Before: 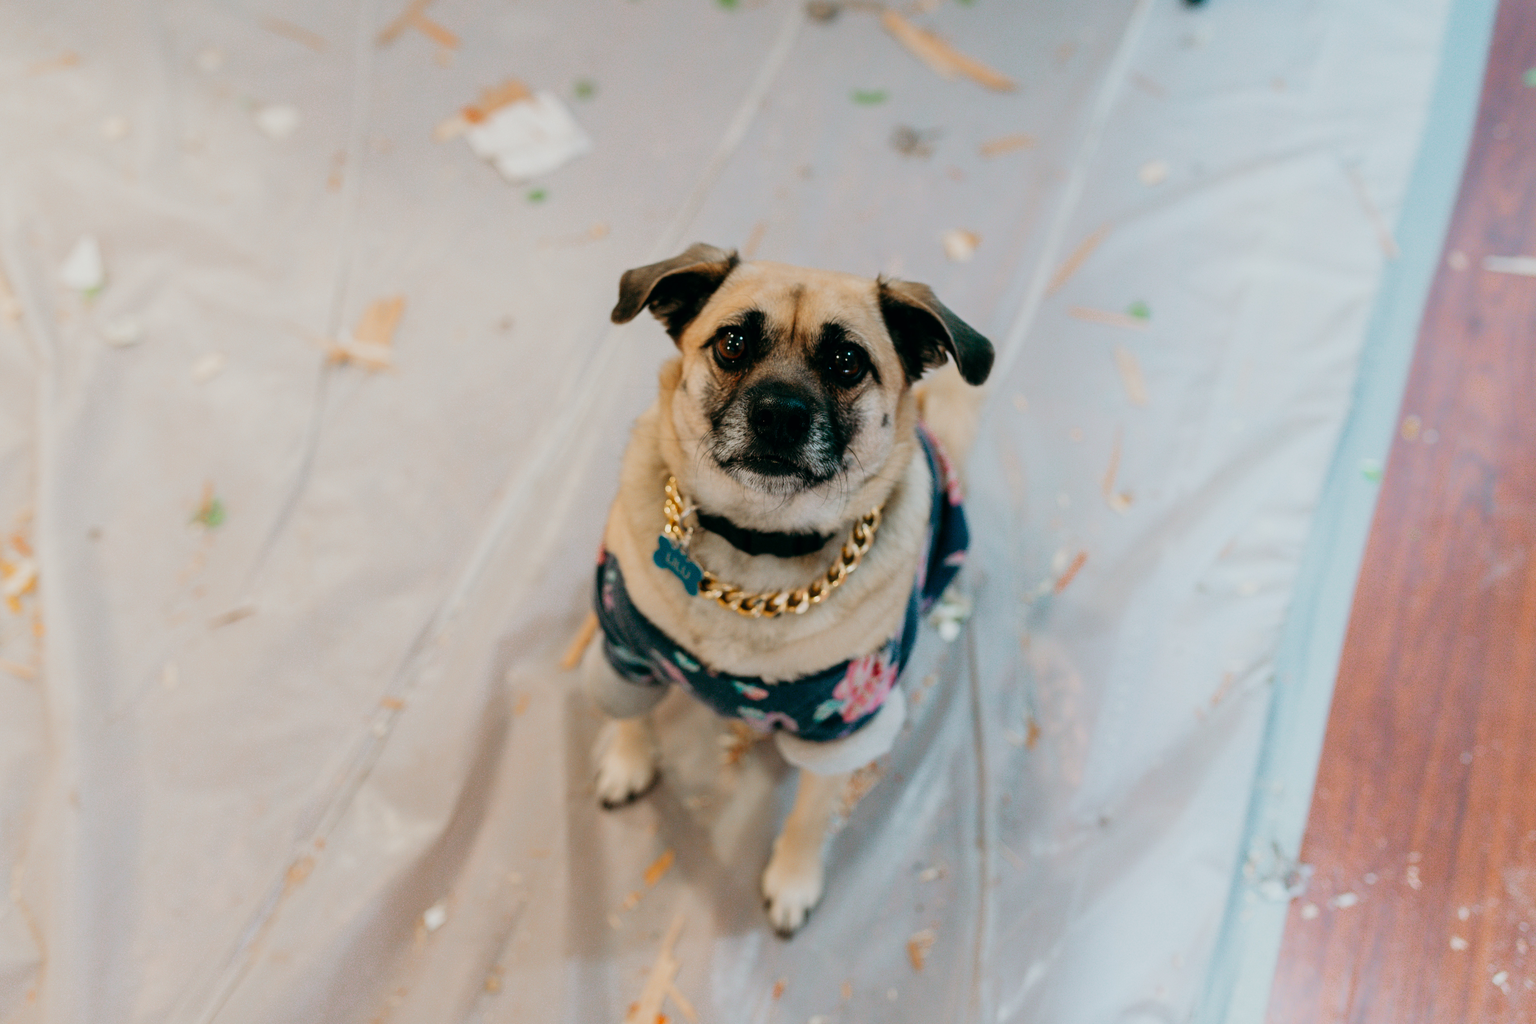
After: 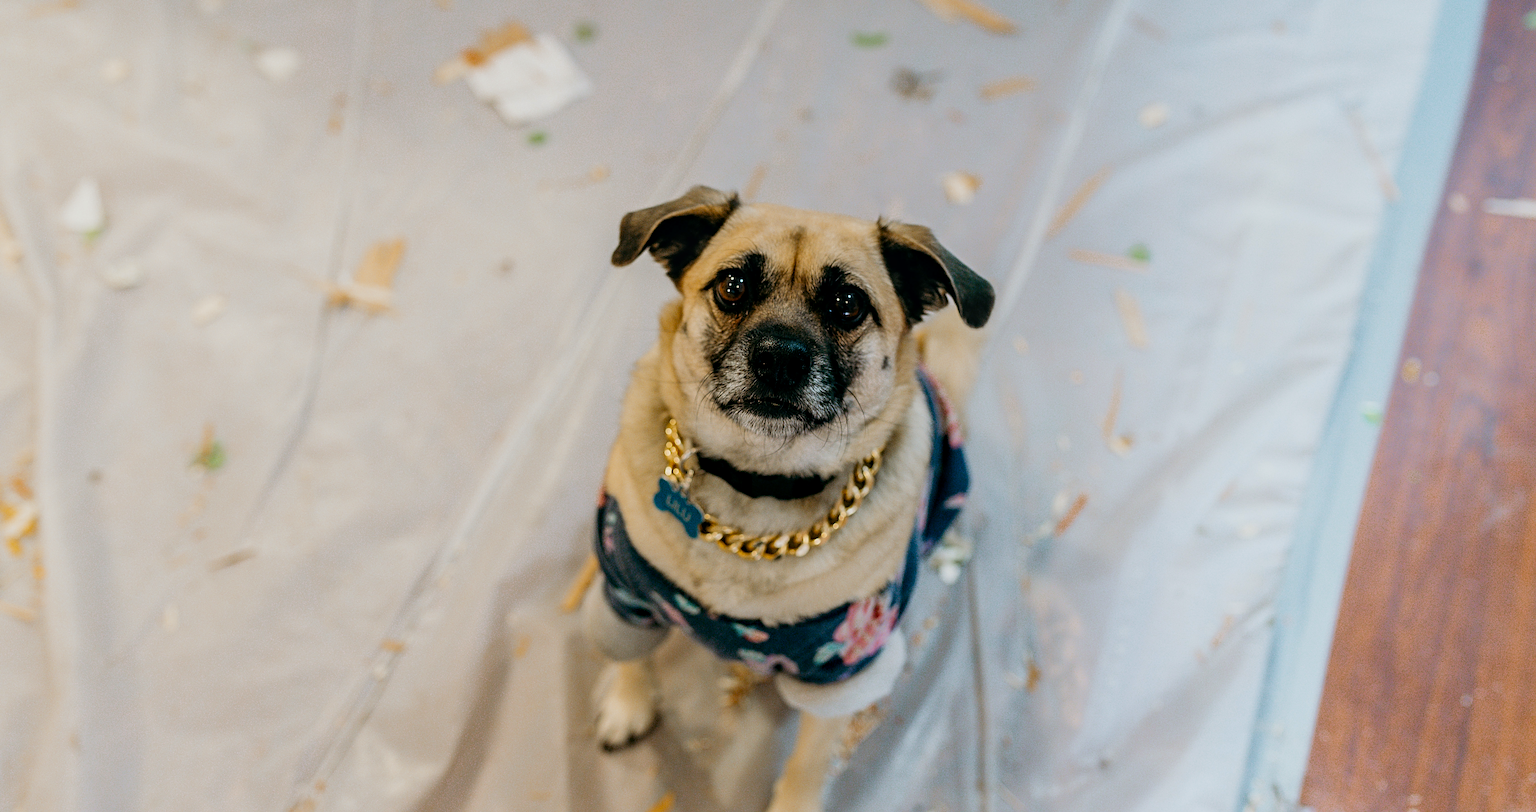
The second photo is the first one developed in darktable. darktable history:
crop and rotate: top 5.667%, bottom 14.937%
local contrast: on, module defaults
color contrast: green-magenta contrast 0.85, blue-yellow contrast 1.25, unbound 0
sharpen: radius 4
white balance: red 1, blue 1
